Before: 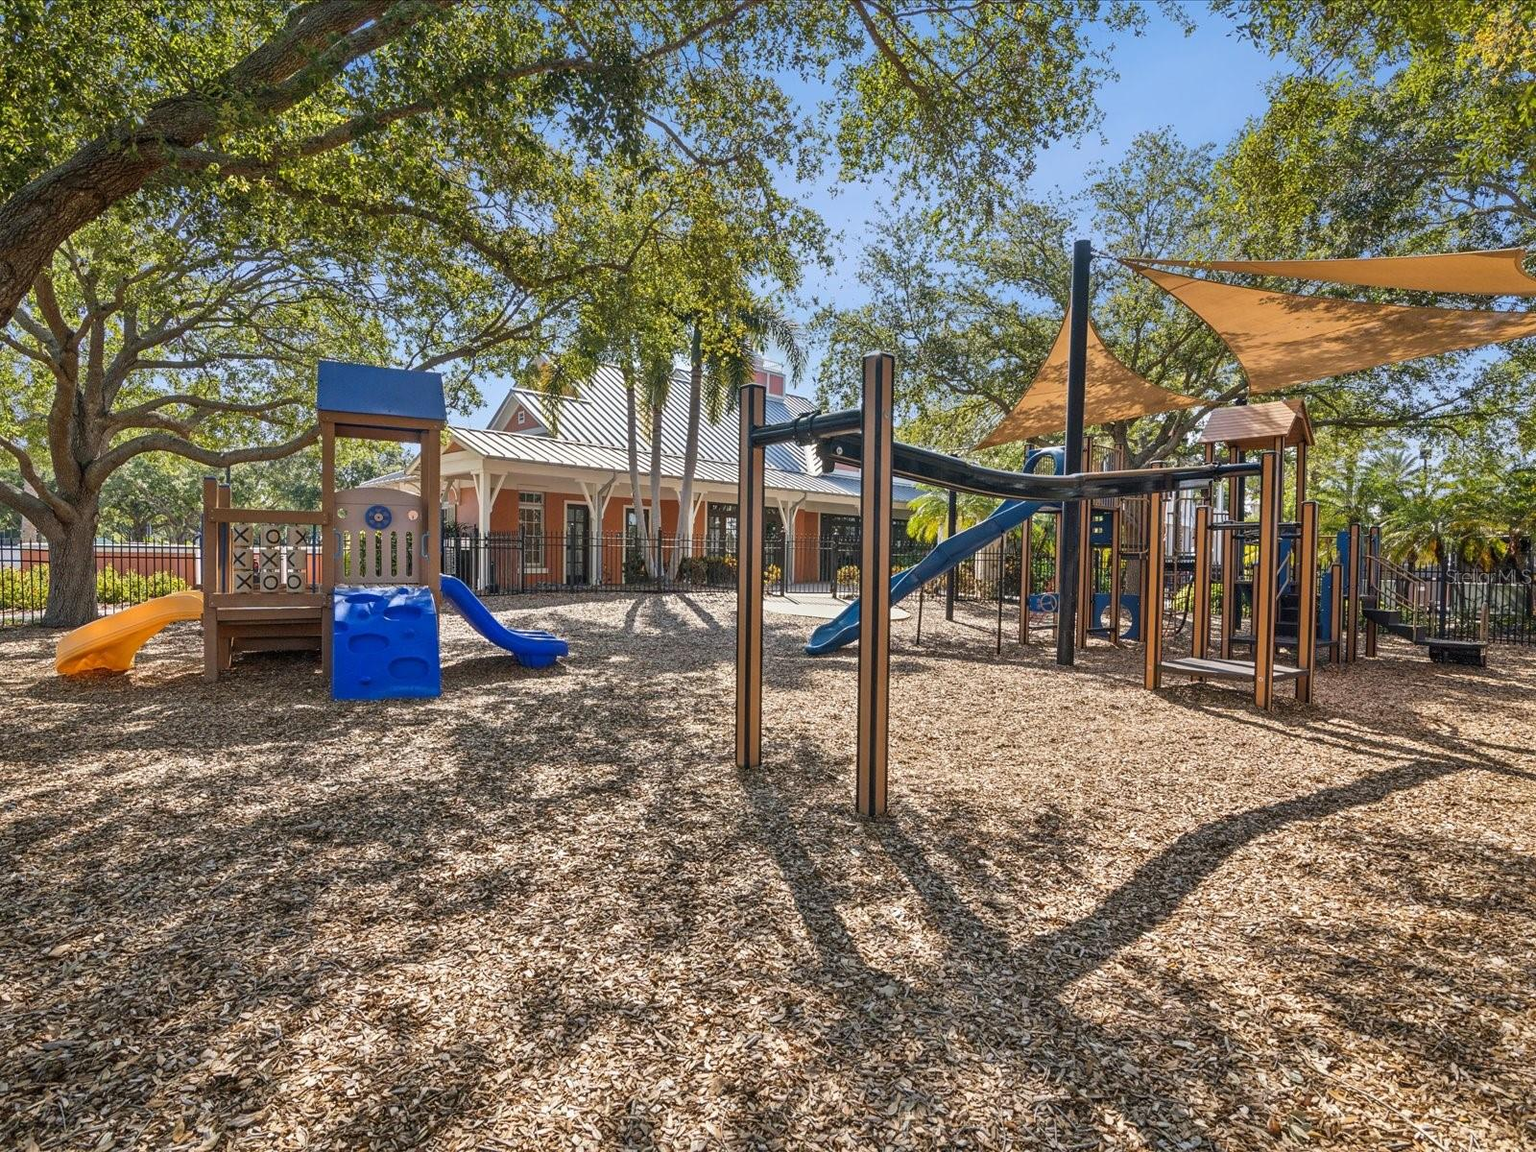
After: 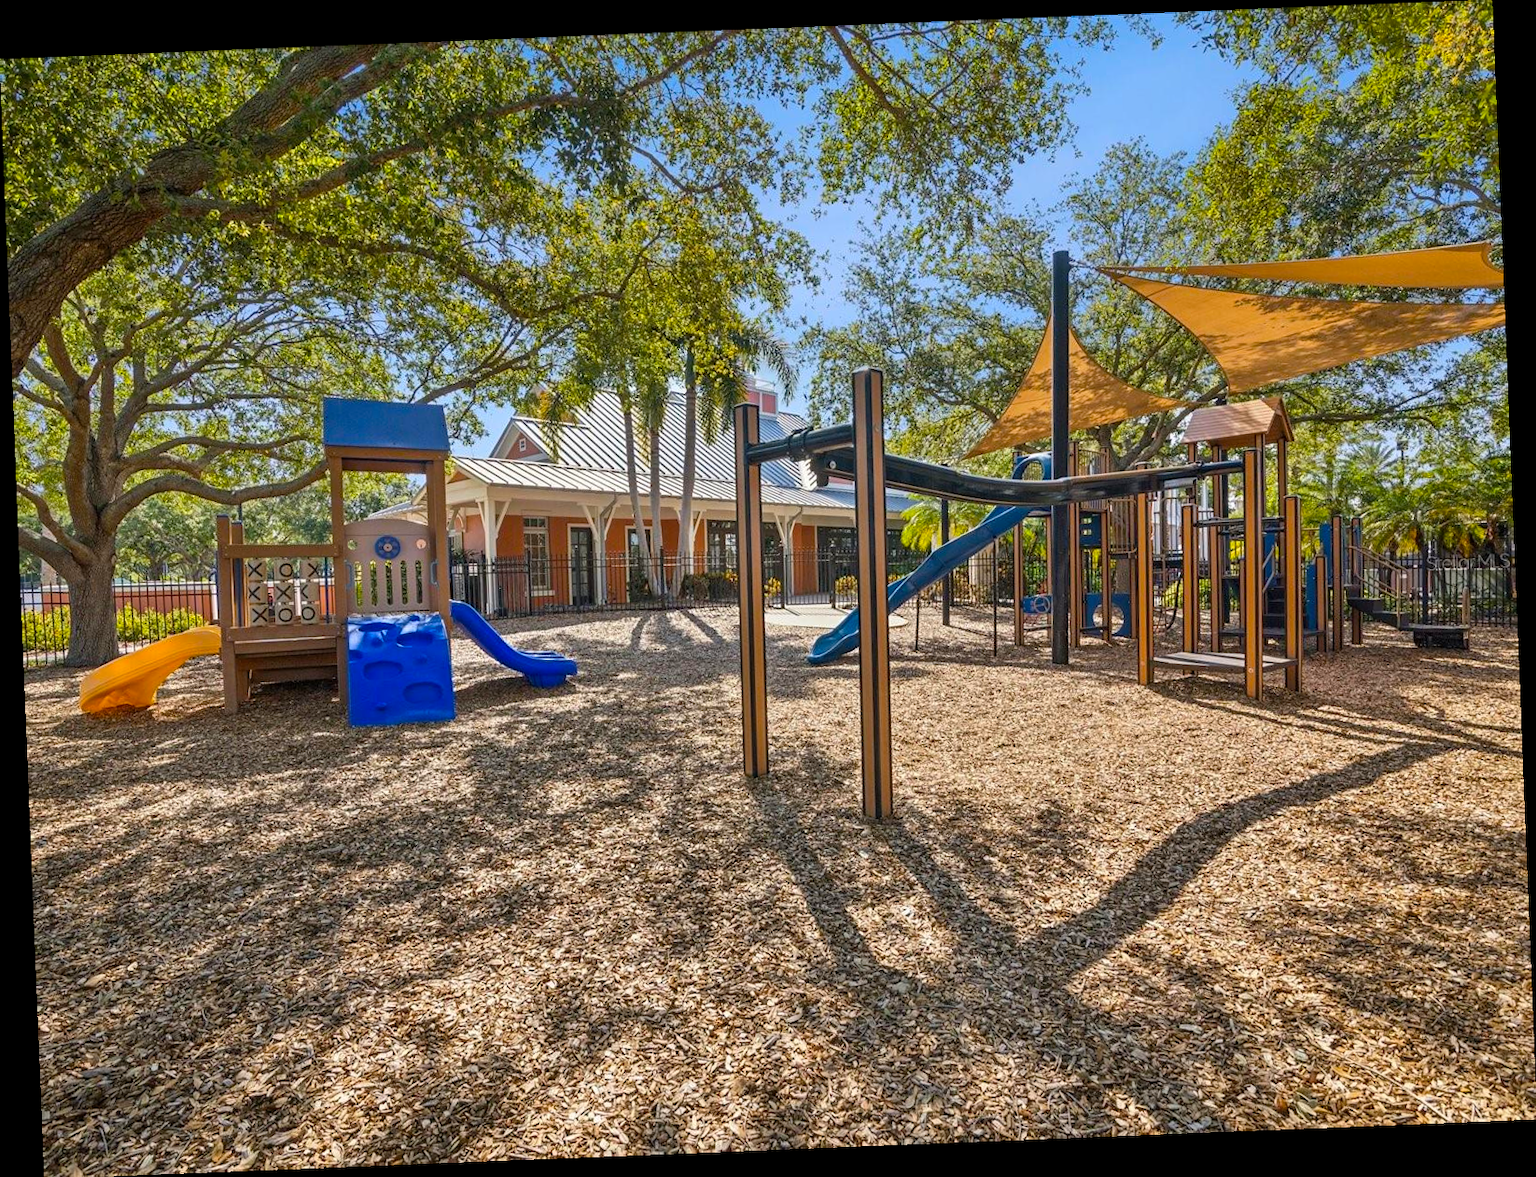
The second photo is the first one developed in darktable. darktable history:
rotate and perspective: rotation -2.29°, automatic cropping off
color balance rgb: perceptual saturation grading › global saturation 20%, global vibrance 20%
